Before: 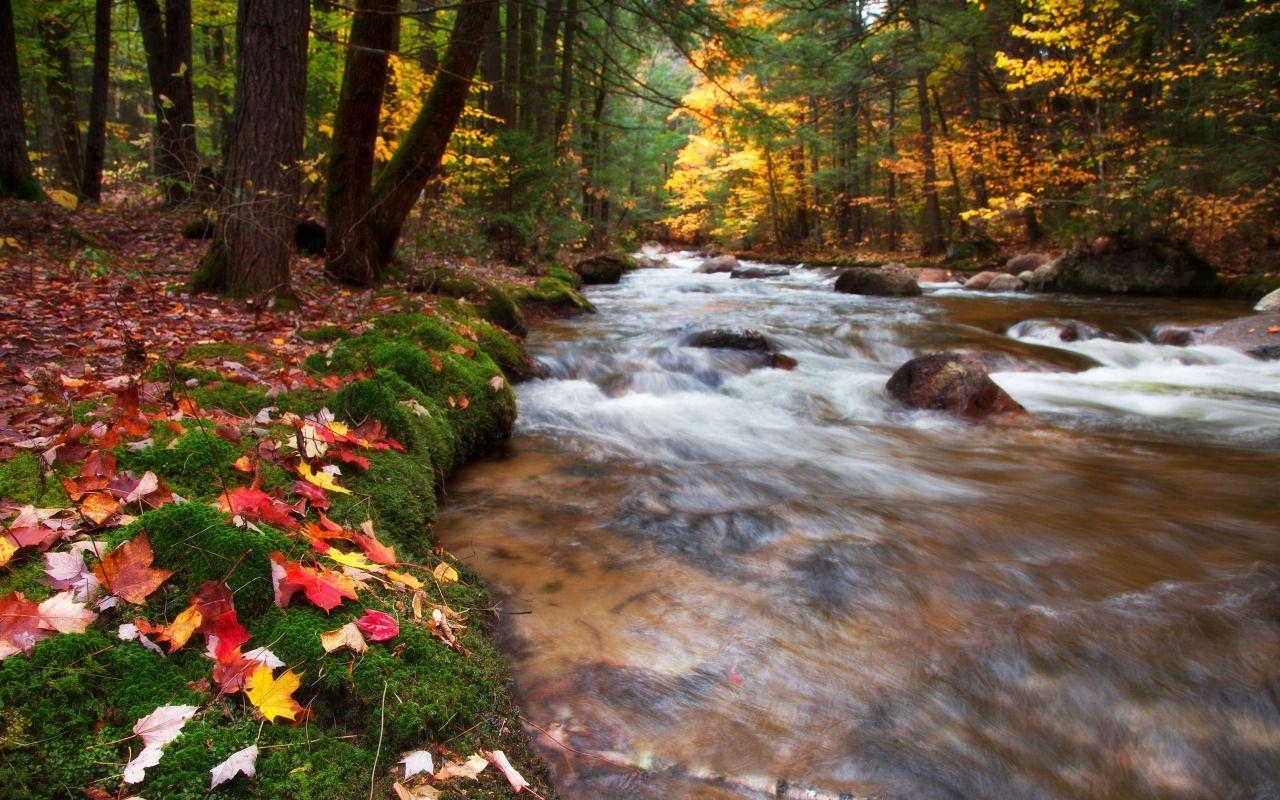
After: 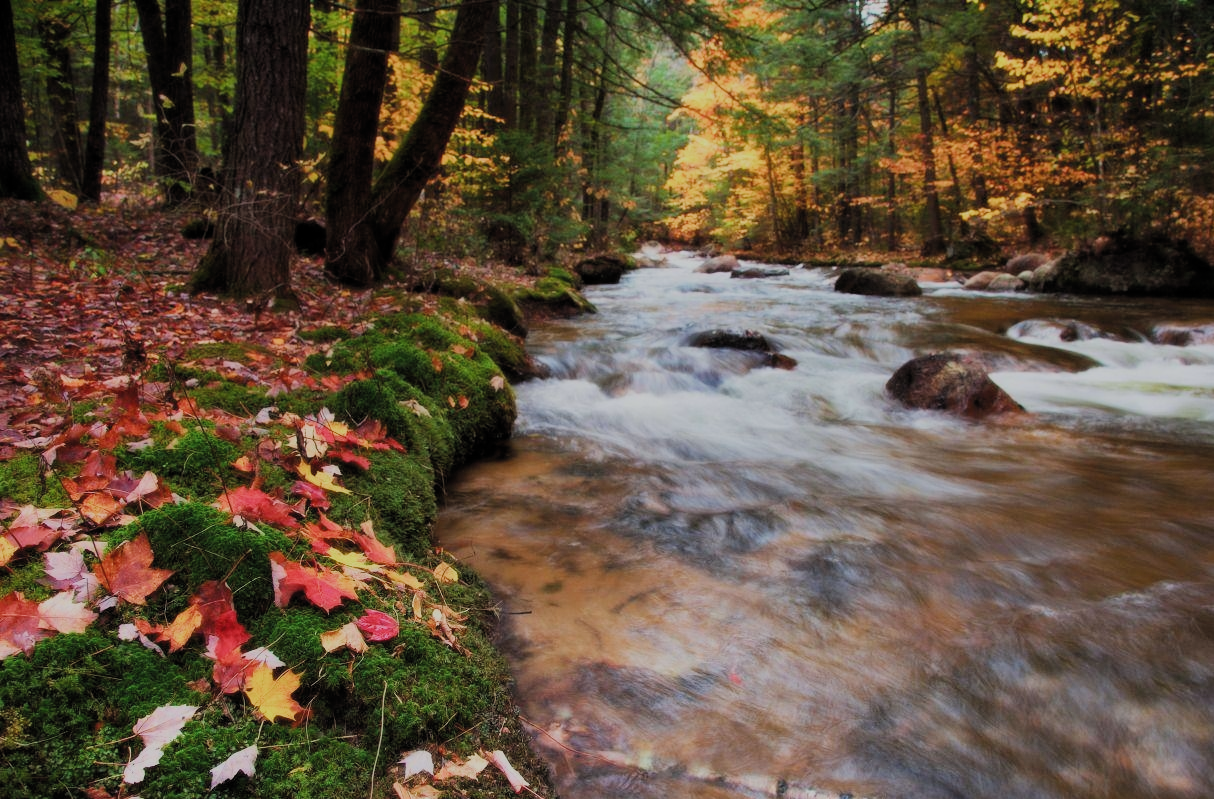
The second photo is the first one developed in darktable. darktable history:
filmic rgb: black relative exposure -7.08 EV, white relative exposure 5.34 EV, hardness 3.02, color science v5 (2021), contrast in shadows safe, contrast in highlights safe
crop and rotate: left 0%, right 5.124%
